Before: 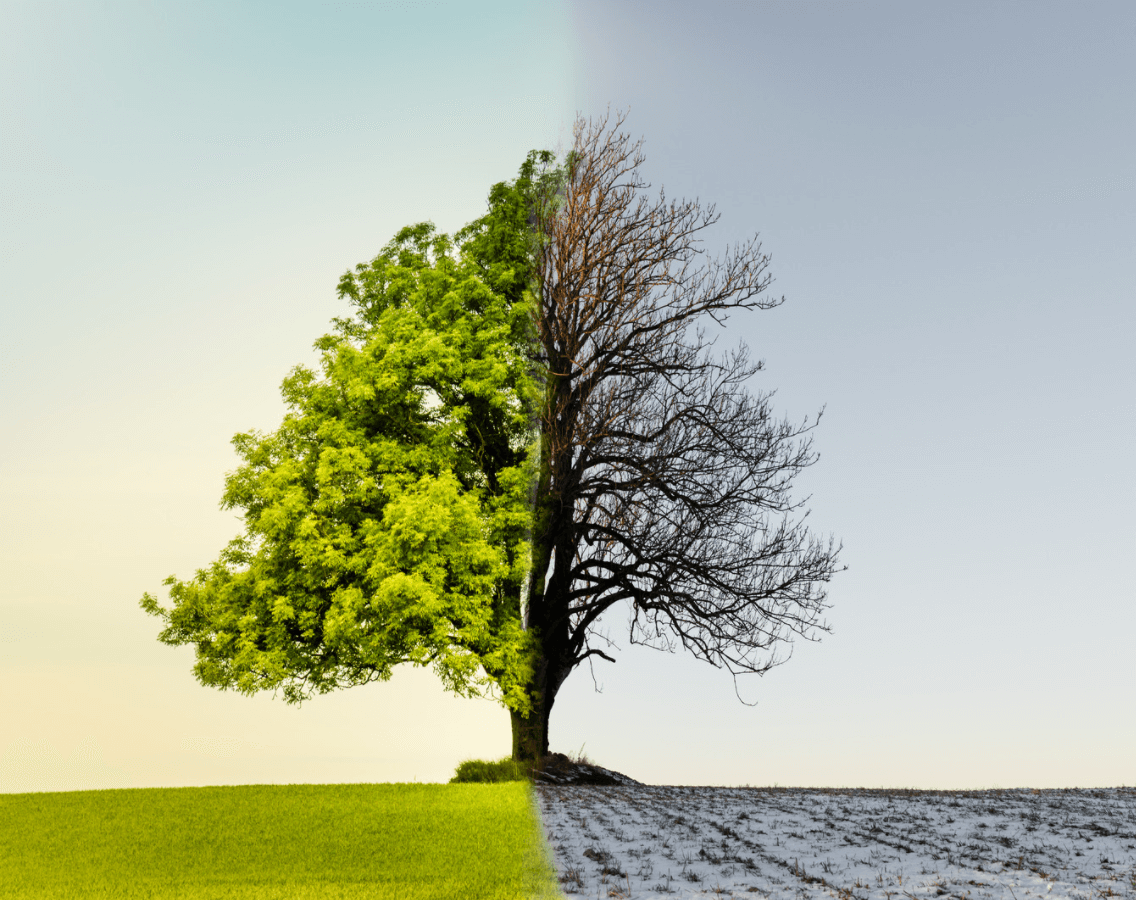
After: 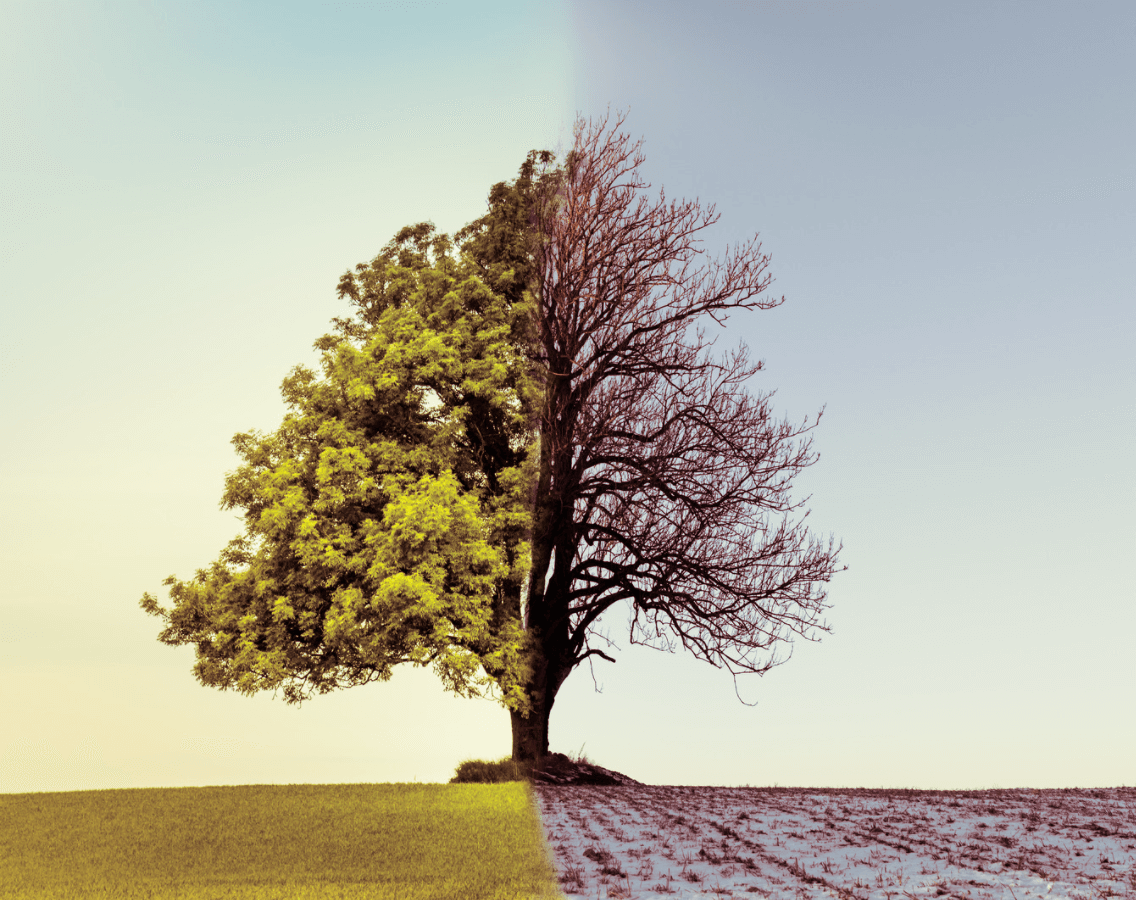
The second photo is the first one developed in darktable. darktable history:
split-toning: compress 20%
